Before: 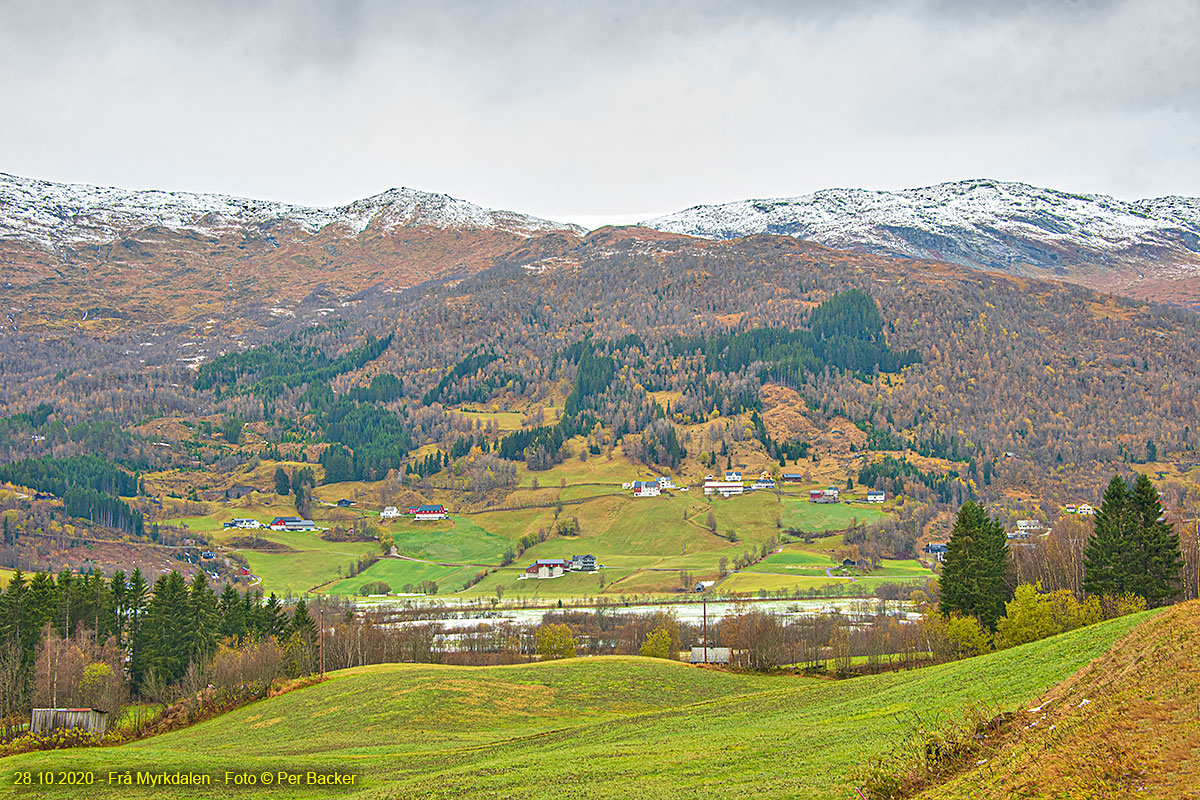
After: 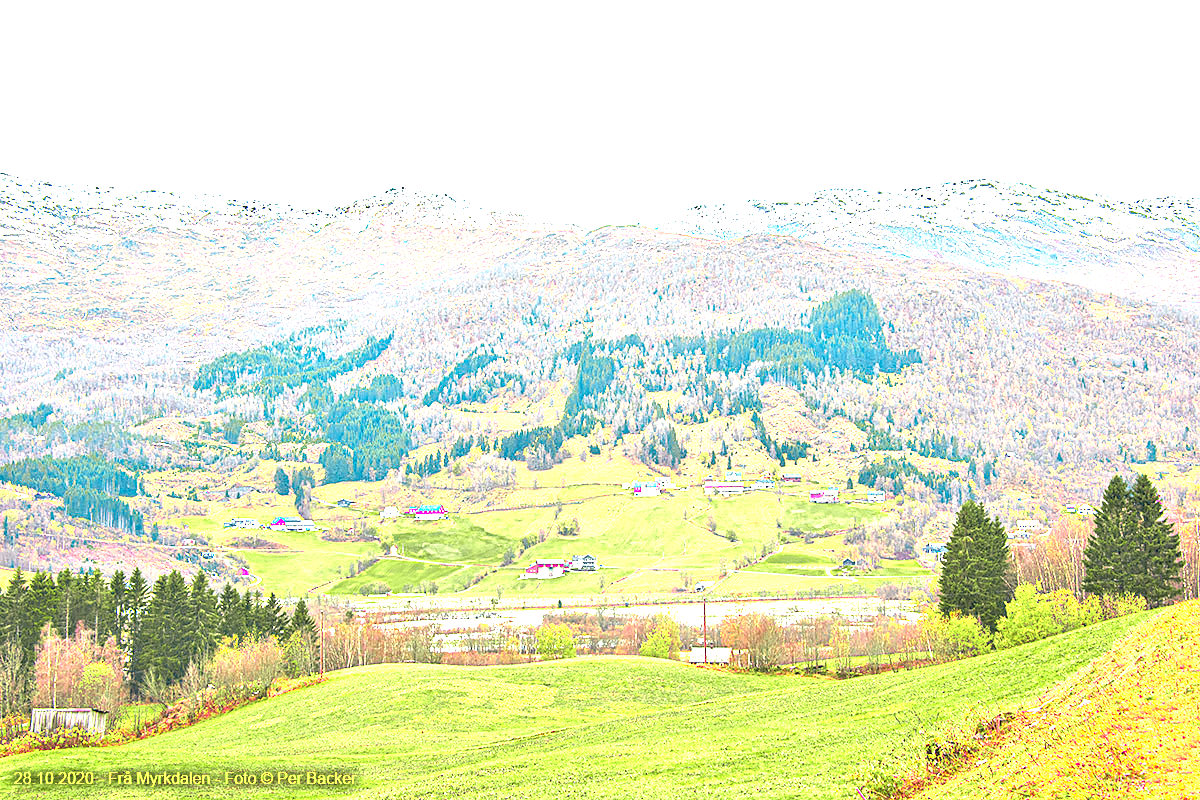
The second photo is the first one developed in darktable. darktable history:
color zones: curves: ch0 [(0, 0.533) (0.126, 0.533) (0.234, 0.533) (0.368, 0.357) (0.5, 0.5) (0.625, 0.5) (0.74, 0.637) (0.875, 0.5)]; ch1 [(0.004, 0.708) (0.129, 0.662) (0.25, 0.5) (0.375, 0.331) (0.496, 0.396) (0.625, 0.649) (0.739, 0.26) (0.875, 0.5) (1, 0.478)]; ch2 [(0, 0.409) (0.132, 0.403) (0.236, 0.558) (0.379, 0.448) (0.5, 0.5) (0.625, 0.5) (0.691, 0.39) (0.875, 0.5)]
exposure: black level correction 0, exposure 1.982 EV, compensate exposure bias true, compensate highlight preservation false
